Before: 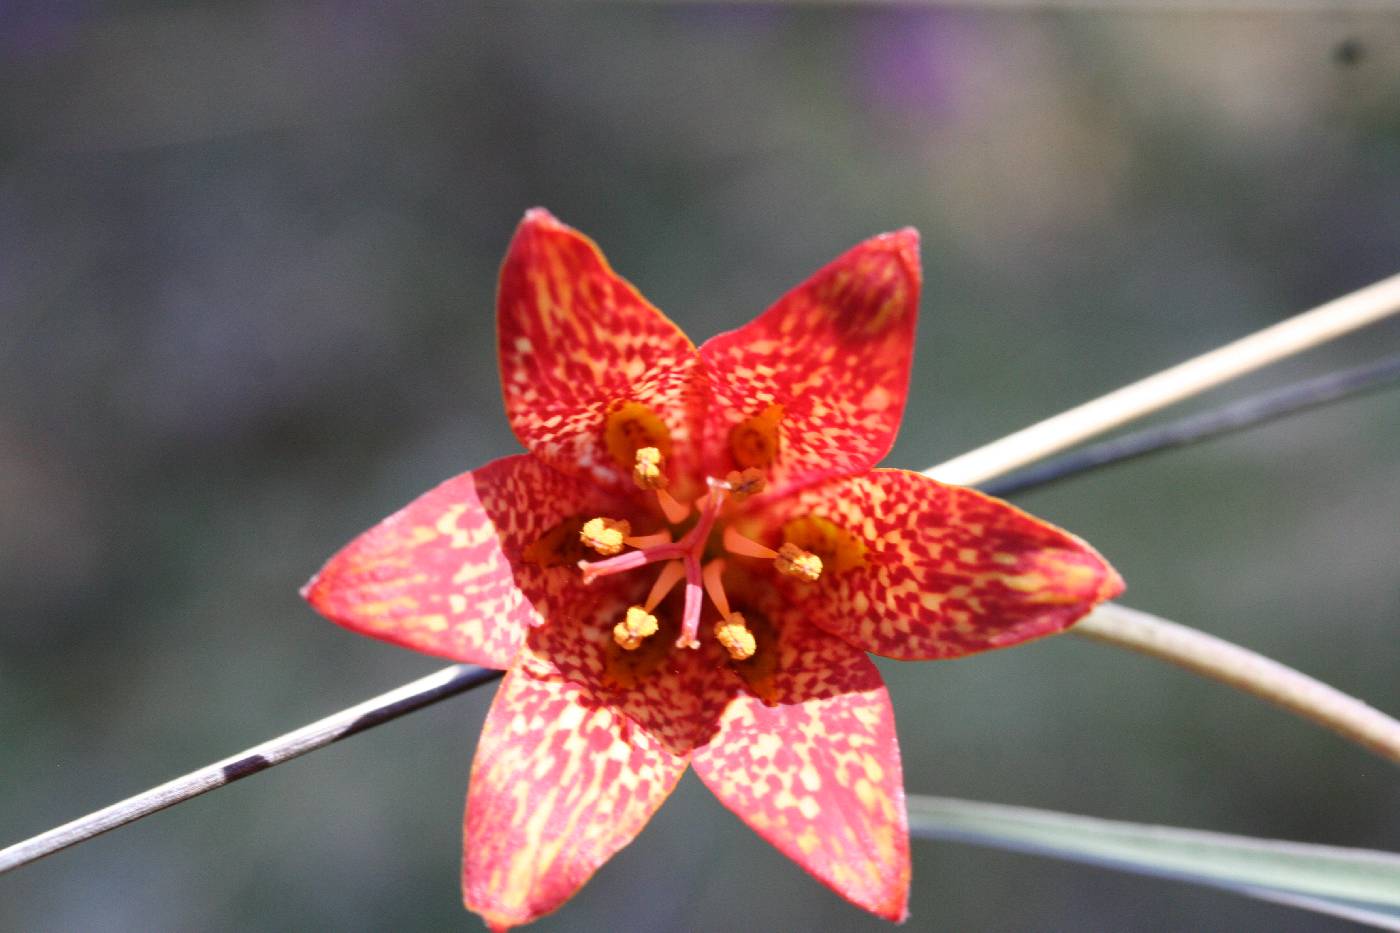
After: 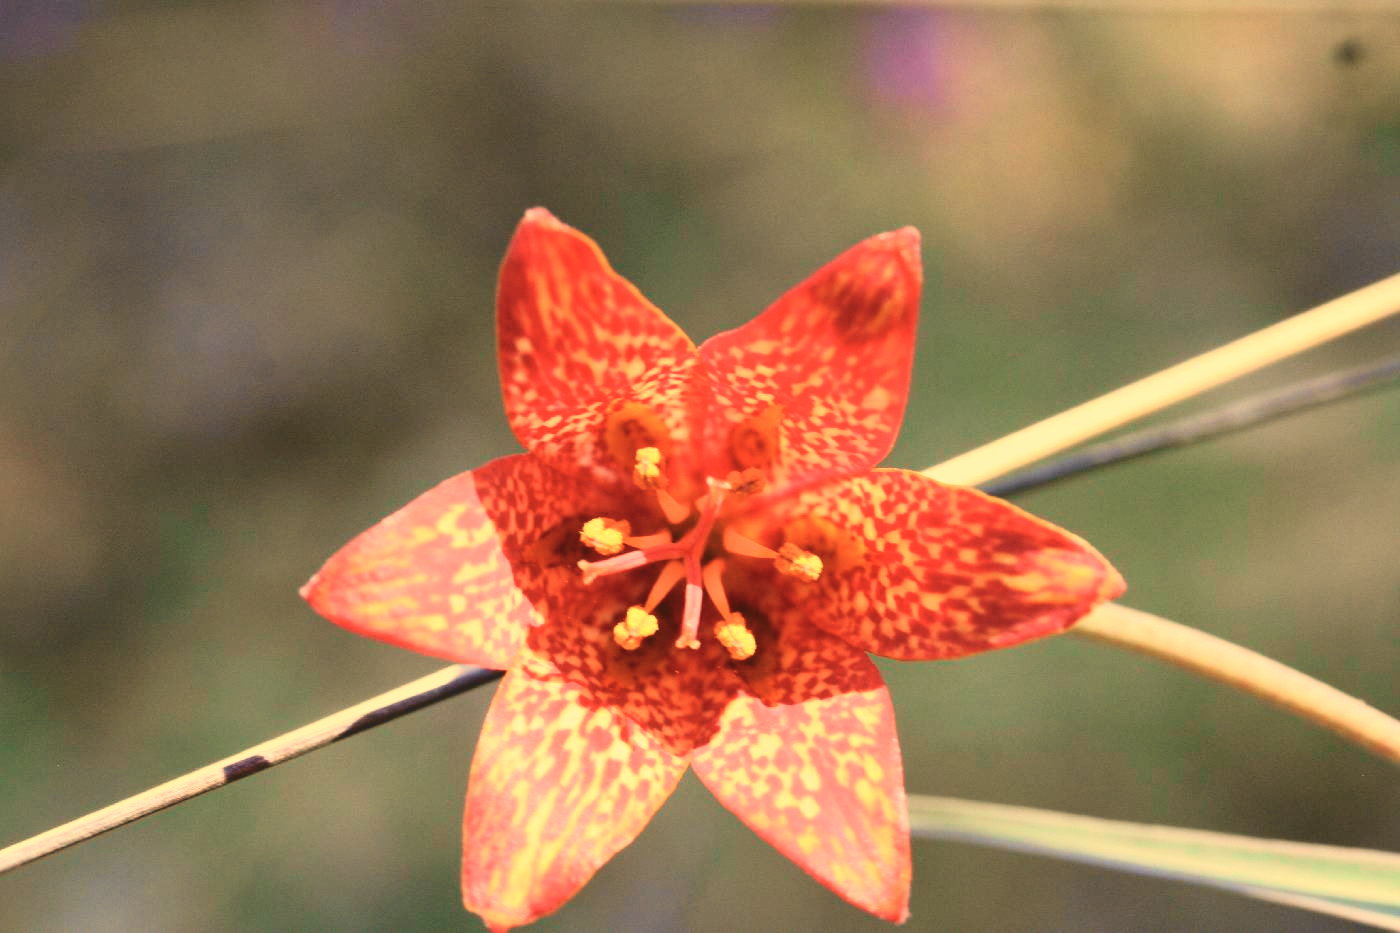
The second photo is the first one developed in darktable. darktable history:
white balance: red 1.138, green 0.996, blue 0.812
exposure: black level correction -0.023, exposure -0.039 EV, compensate highlight preservation false
tone curve: curves: ch0 [(0, 0.014) (0.17, 0.099) (0.392, 0.438) (0.725, 0.828) (0.872, 0.918) (1, 0.981)]; ch1 [(0, 0) (0.402, 0.36) (0.488, 0.466) (0.5, 0.499) (0.515, 0.515) (0.574, 0.595) (0.619, 0.65) (0.701, 0.725) (1, 1)]; ch2 [(0, 0) (0.432, 0.422) (0.486, 0.49) (0.503, 0.503) (0.523, 0.554) (0.562, 0.606) (0.644, 0.694) (0.717, 0.753) (1, 0.991)], color space Lab, independent channels
